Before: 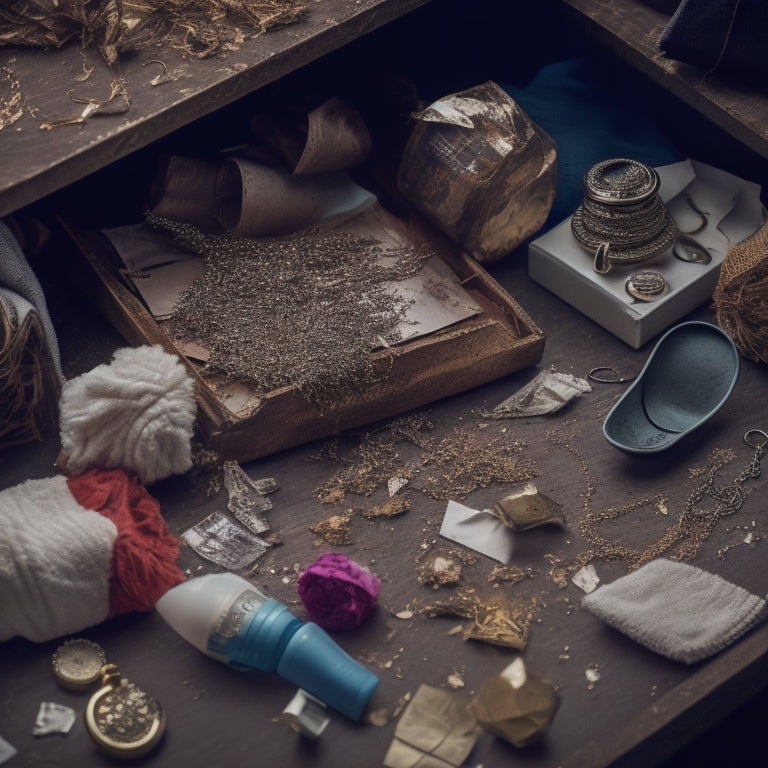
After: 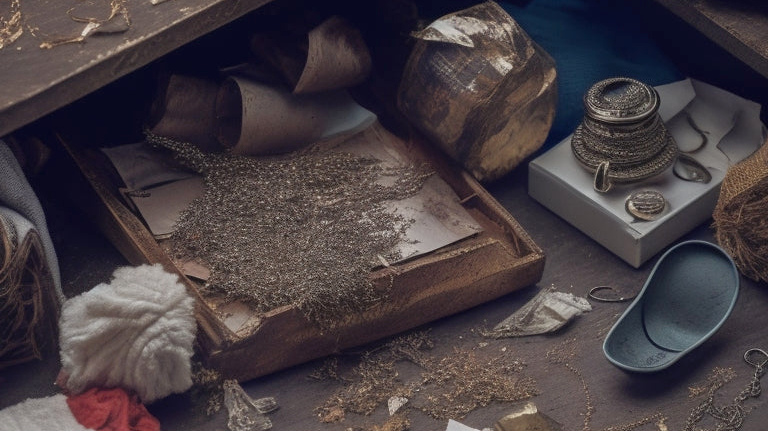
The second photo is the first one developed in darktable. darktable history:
crop and rotate: top 10.605%, bottom 33.274%
rgb curve: curves: ch0 [(0, 0) (0.053, 0.068) (0.122, 0.128) (1, 1)]
